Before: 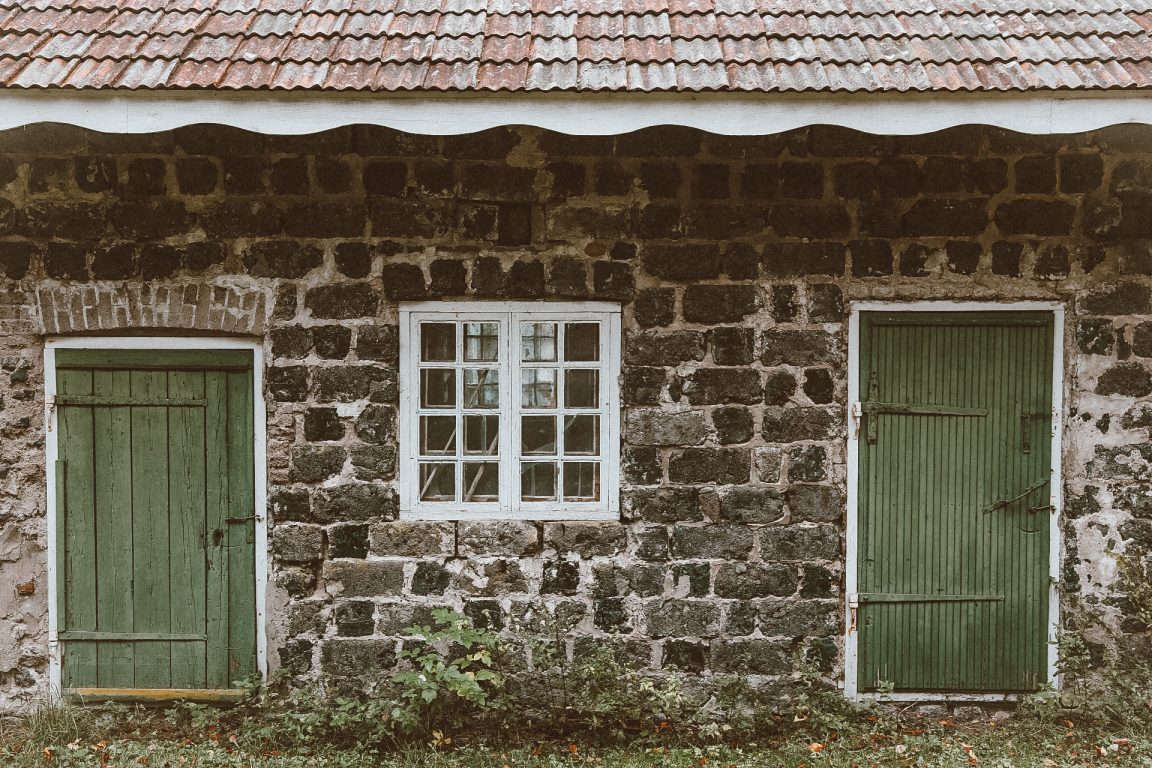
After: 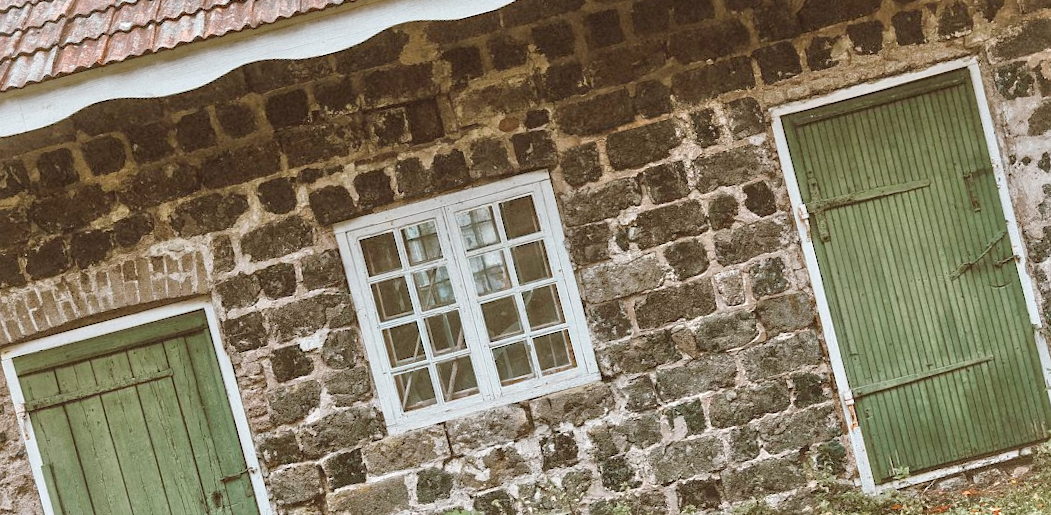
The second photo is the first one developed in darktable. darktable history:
rotate and perspective: rotation -14.8°, crop left 0.1, crop right 0.903, crop top 0.25, crop bottom 0.748
tone equalizer: -7 EV 0.15 EV, -6 EV 0.6 EV, -5 EV 1.15 EV, -4 EV 1.33 EV, -3 EV 1.15 EV, -2 EV 0.6 EV, -1 EV 0.15 EV, mask exposure compensation -0.5 EV
